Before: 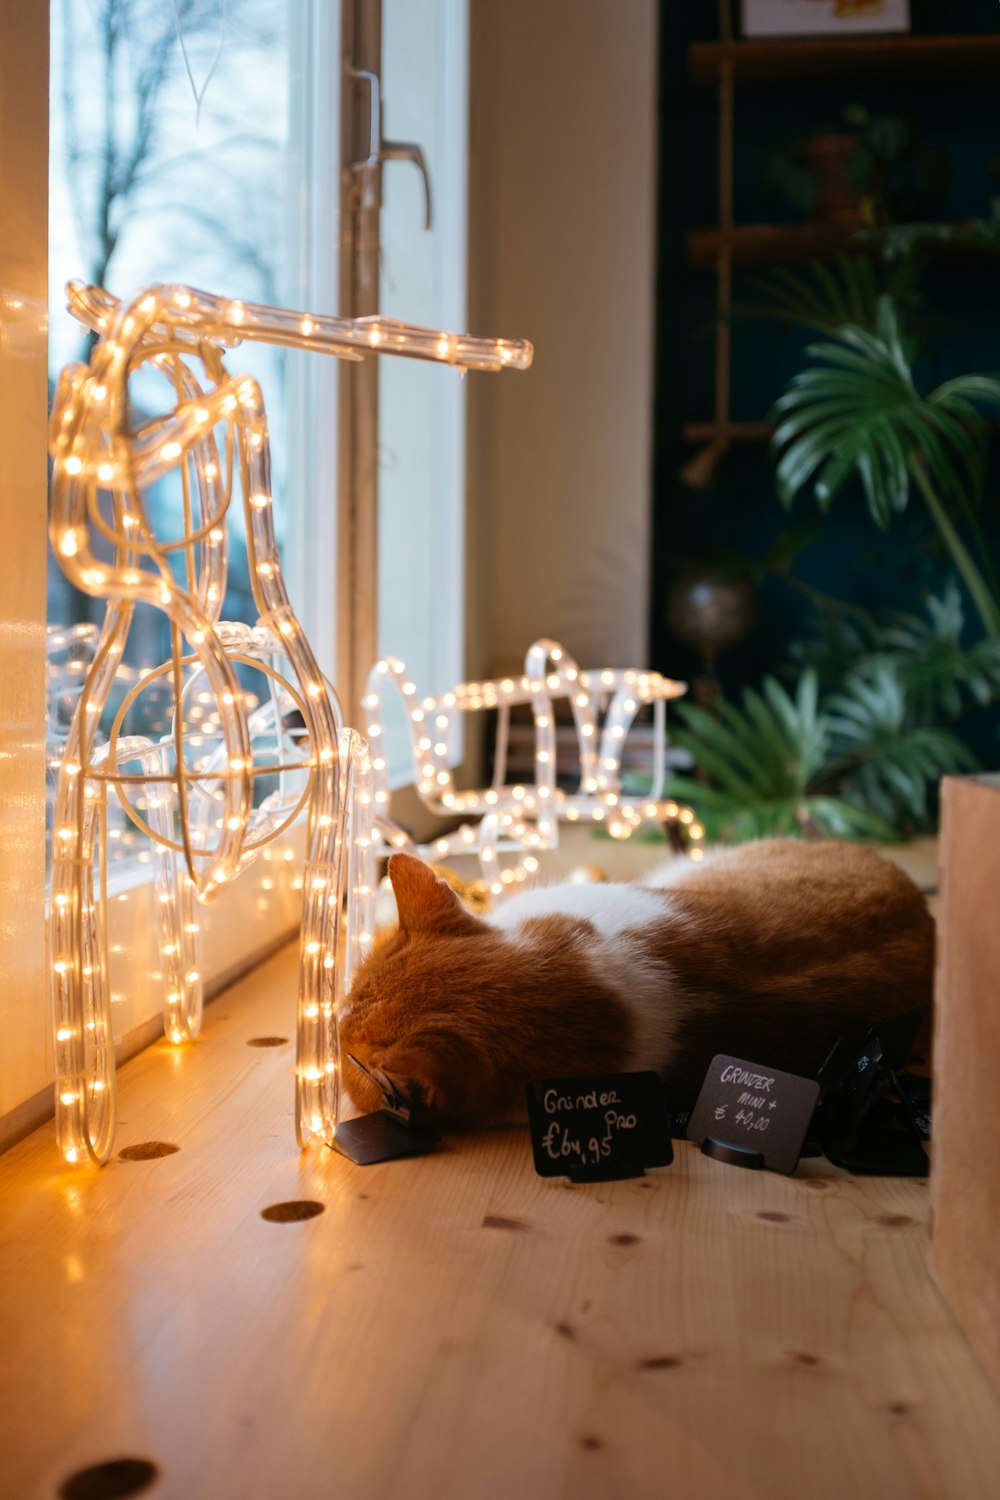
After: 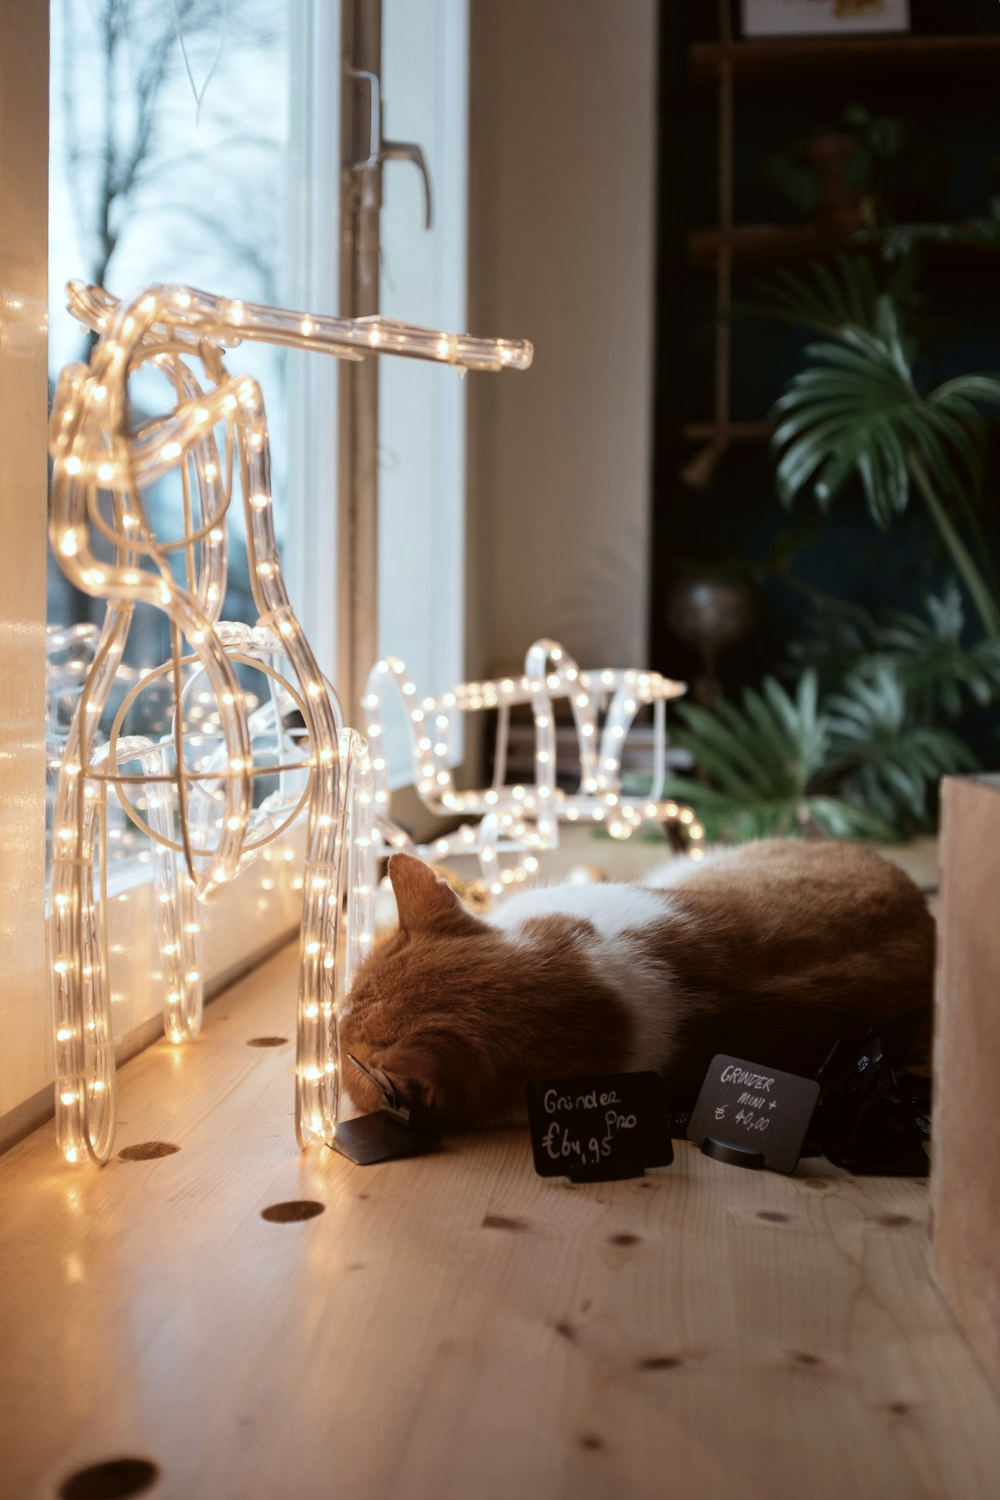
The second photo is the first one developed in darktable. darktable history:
color correction: highlights a* -2.76, highlights b* -2.69, shadows a* 2.42, shadows b* 2.65
contrast brightness saturation: contrast 0.099, saturation -0.366
